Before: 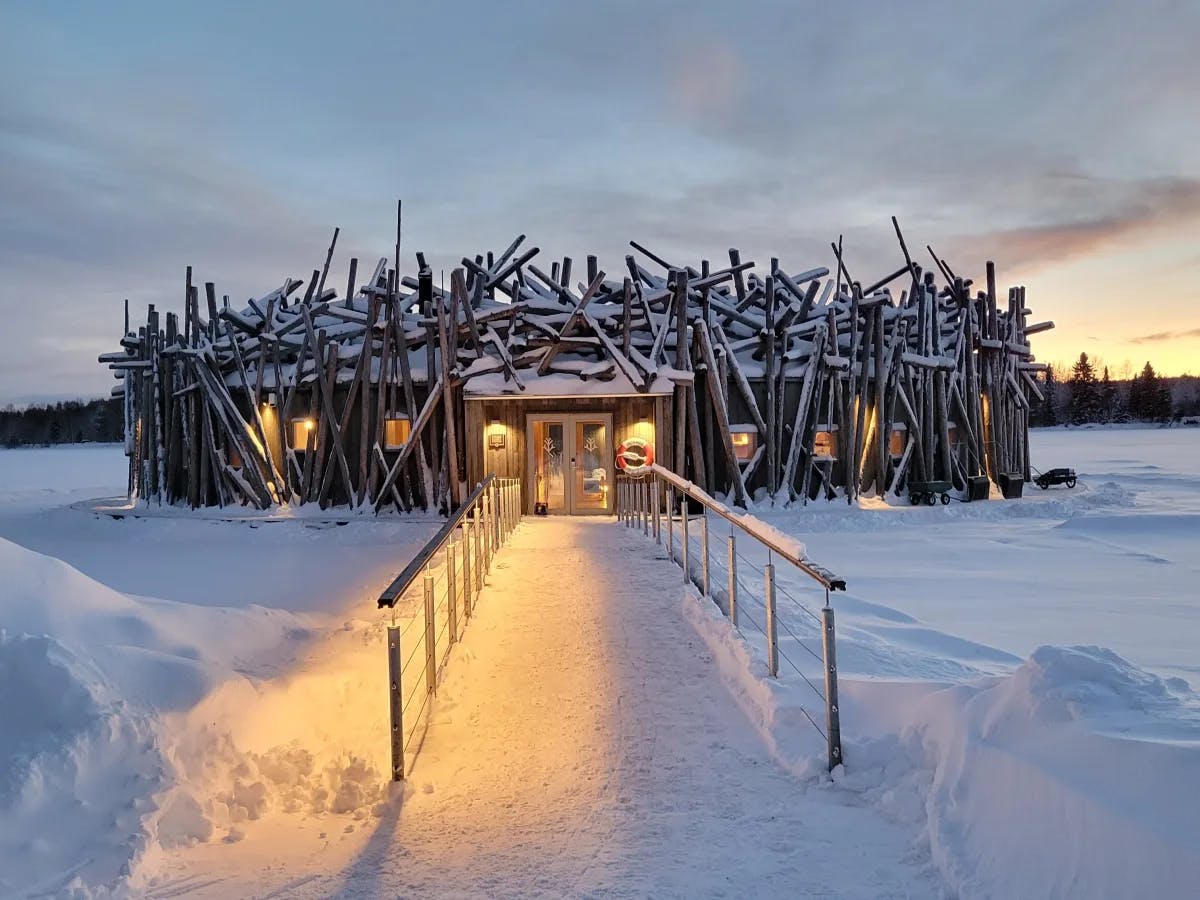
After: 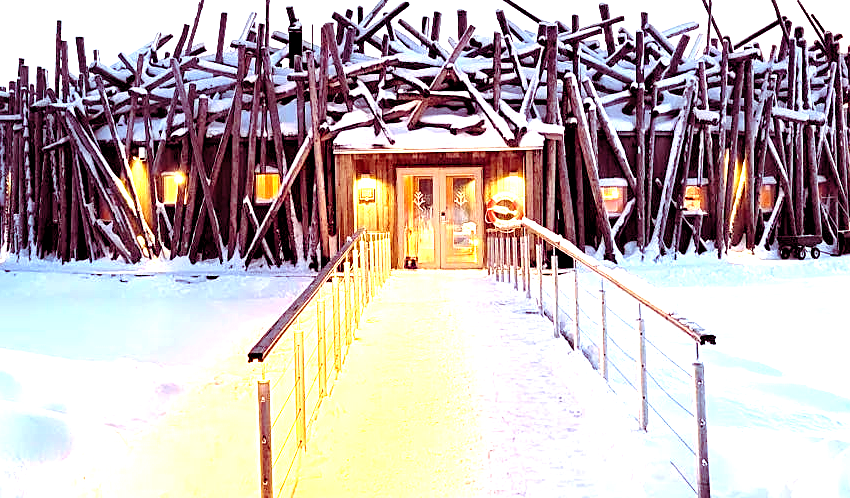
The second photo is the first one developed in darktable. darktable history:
tone equalizer: -8 EV -0.436 EV, -7 EV -0.42 EV, -6 EV -0.321 EV, -5 EV -0.257 EV, -3 EV 0.25 EV, -2 EV 0.336 EV, -1 EV 0.39 EV, +0 EV 0.415 EV, mask exposure compensation -0.497 EV
crop: left 10.91%, top 27.35%, right 18.255%, bottom 17.291%
contrast equalizer: octaves 7, y [[0.5, 0.488, 0.462, 0.461, 0.491, 0.5], [0.5 ×6], [0.5 ×6], [0 ×6], [0 ×6]]
color balance rgb: shadows lift › luminance -18.515%, shadows lift › chroma 35.338%, perceptual saturation grading › global saturation 9.985%, global vibrance 14.769%
sharpen: amount 0.217
levels: levels [0.062, 0.494, 0.925]
exposure: black level correction 0, exposure 1.391 EV, compensate highlight preservation false
